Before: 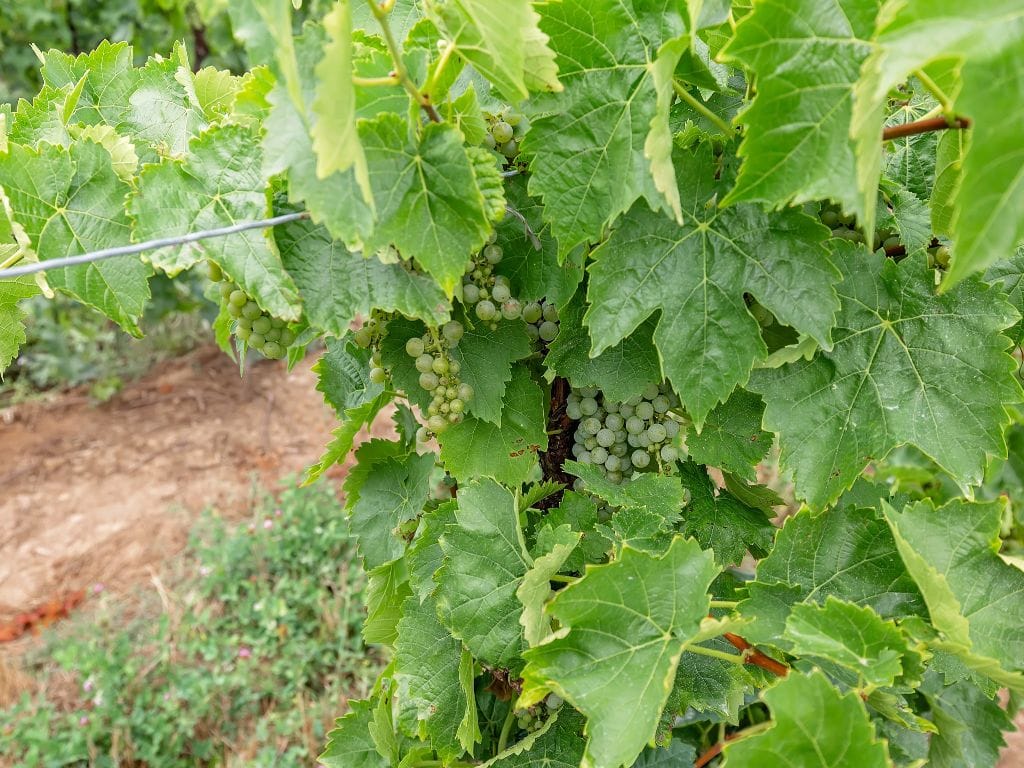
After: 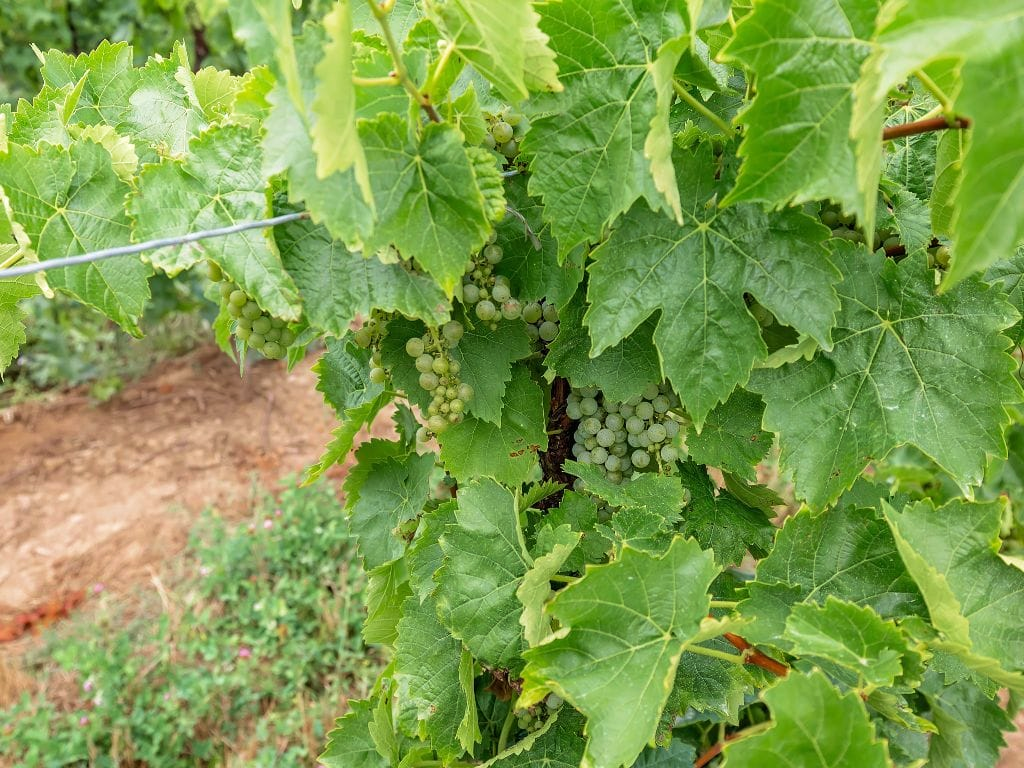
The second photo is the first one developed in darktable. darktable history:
velvia: strength 21.81%
